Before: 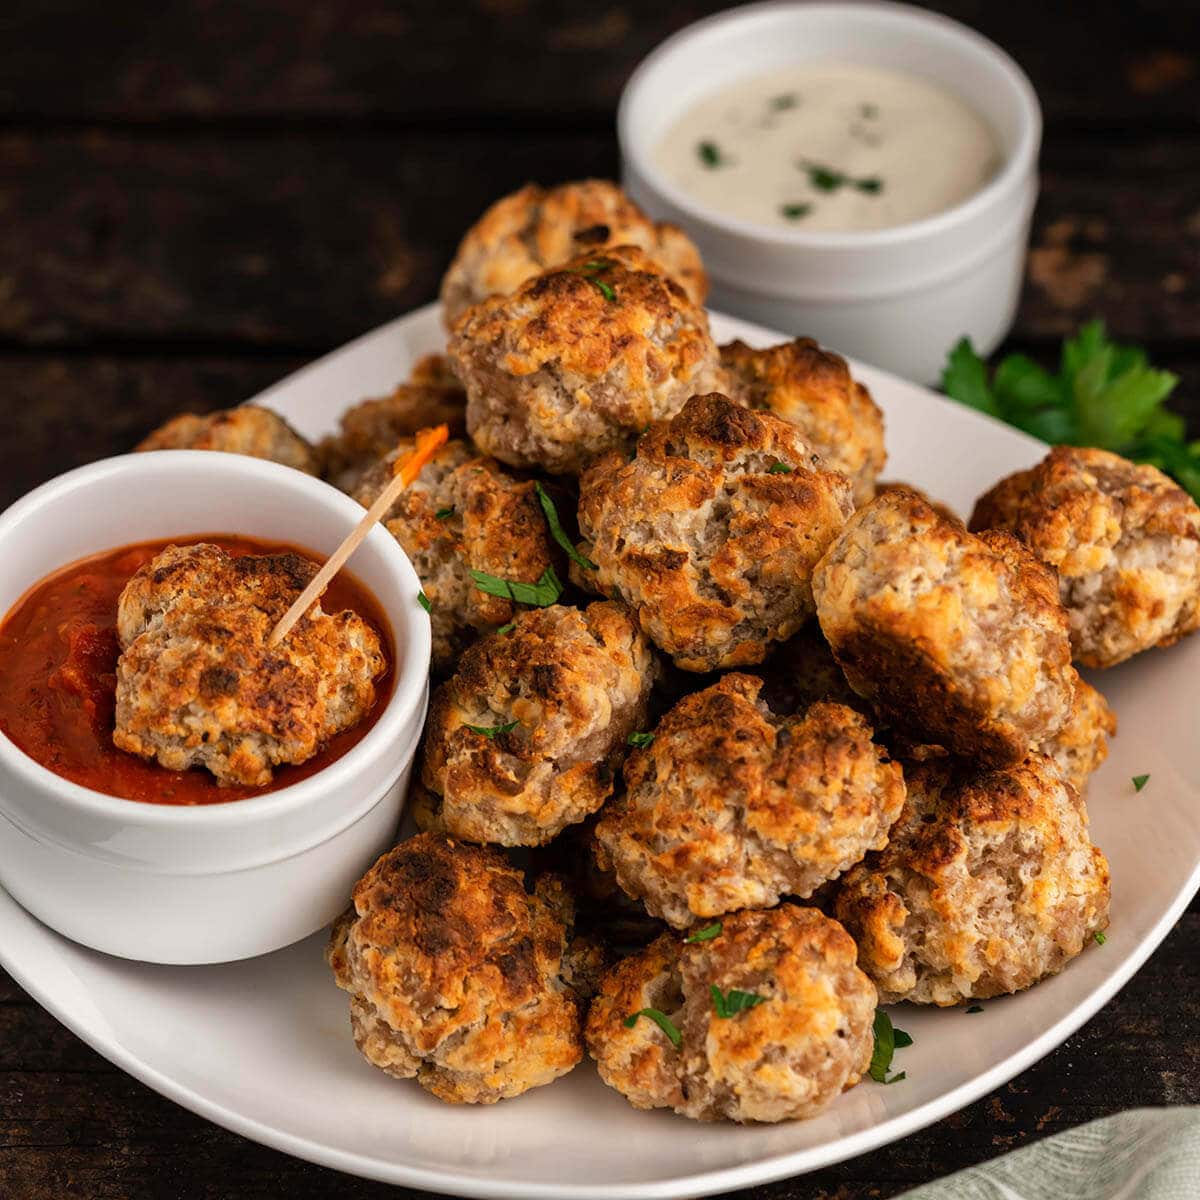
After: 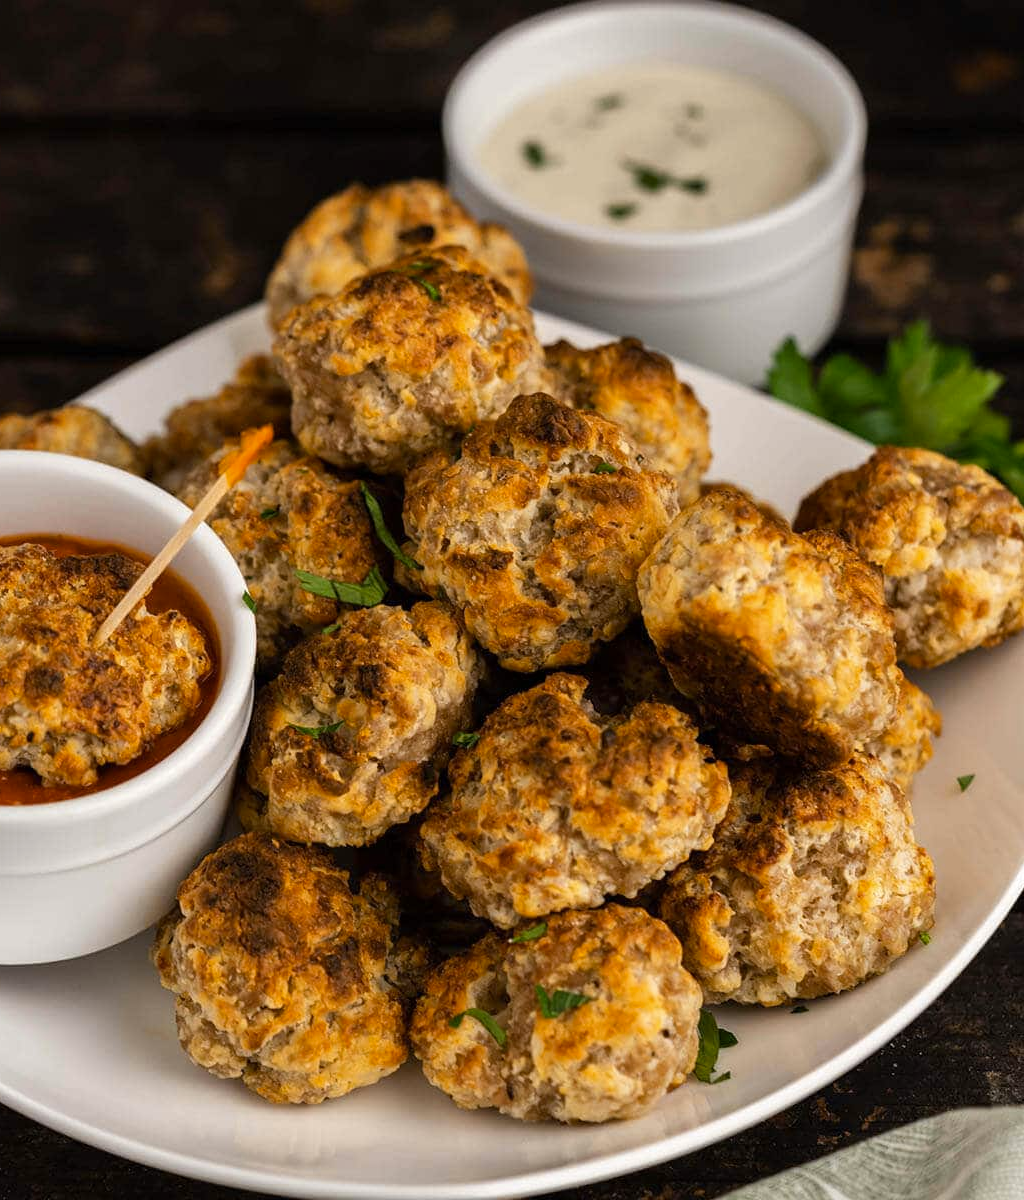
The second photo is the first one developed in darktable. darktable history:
crop and rotate: left 14.584%
color contrast: green-magenta contrast 0.8, blue-yellow contrast 1.1, unbound 0
